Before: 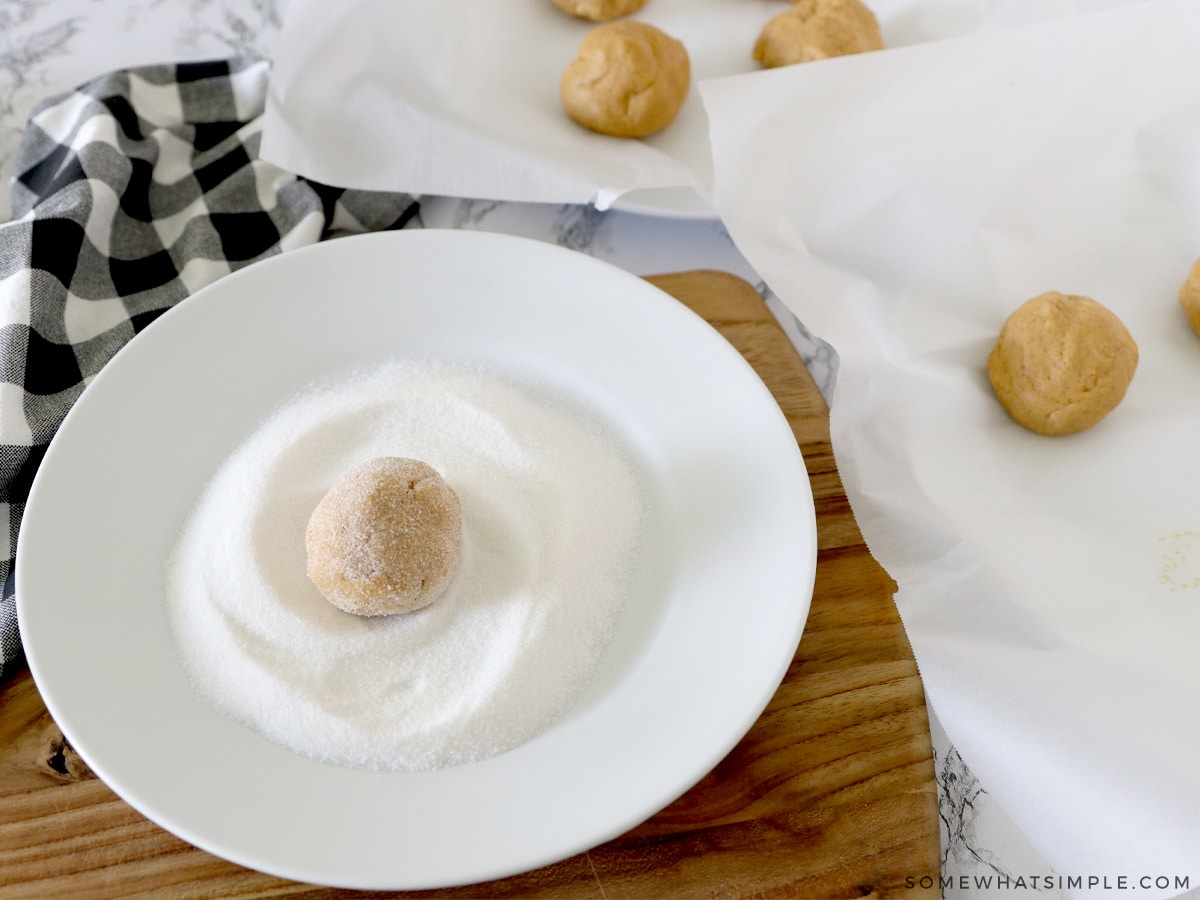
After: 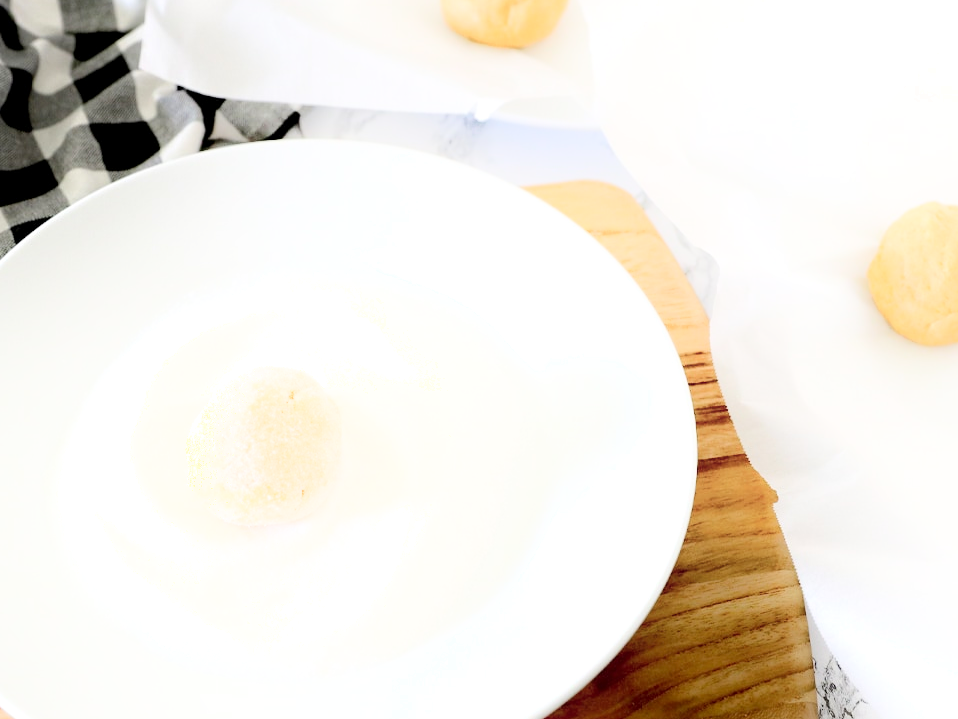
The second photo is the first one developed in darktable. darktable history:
crop and rotate: left 10.071%, top 10.071%, right 10.02%, bottom 10.02%
exposure: black level correction 0.001, exposure 0.5 EV, compensate exposure bias true, compensate highlight preservation false
shadows and highlights: highlights 70.7, soften with gaussian
